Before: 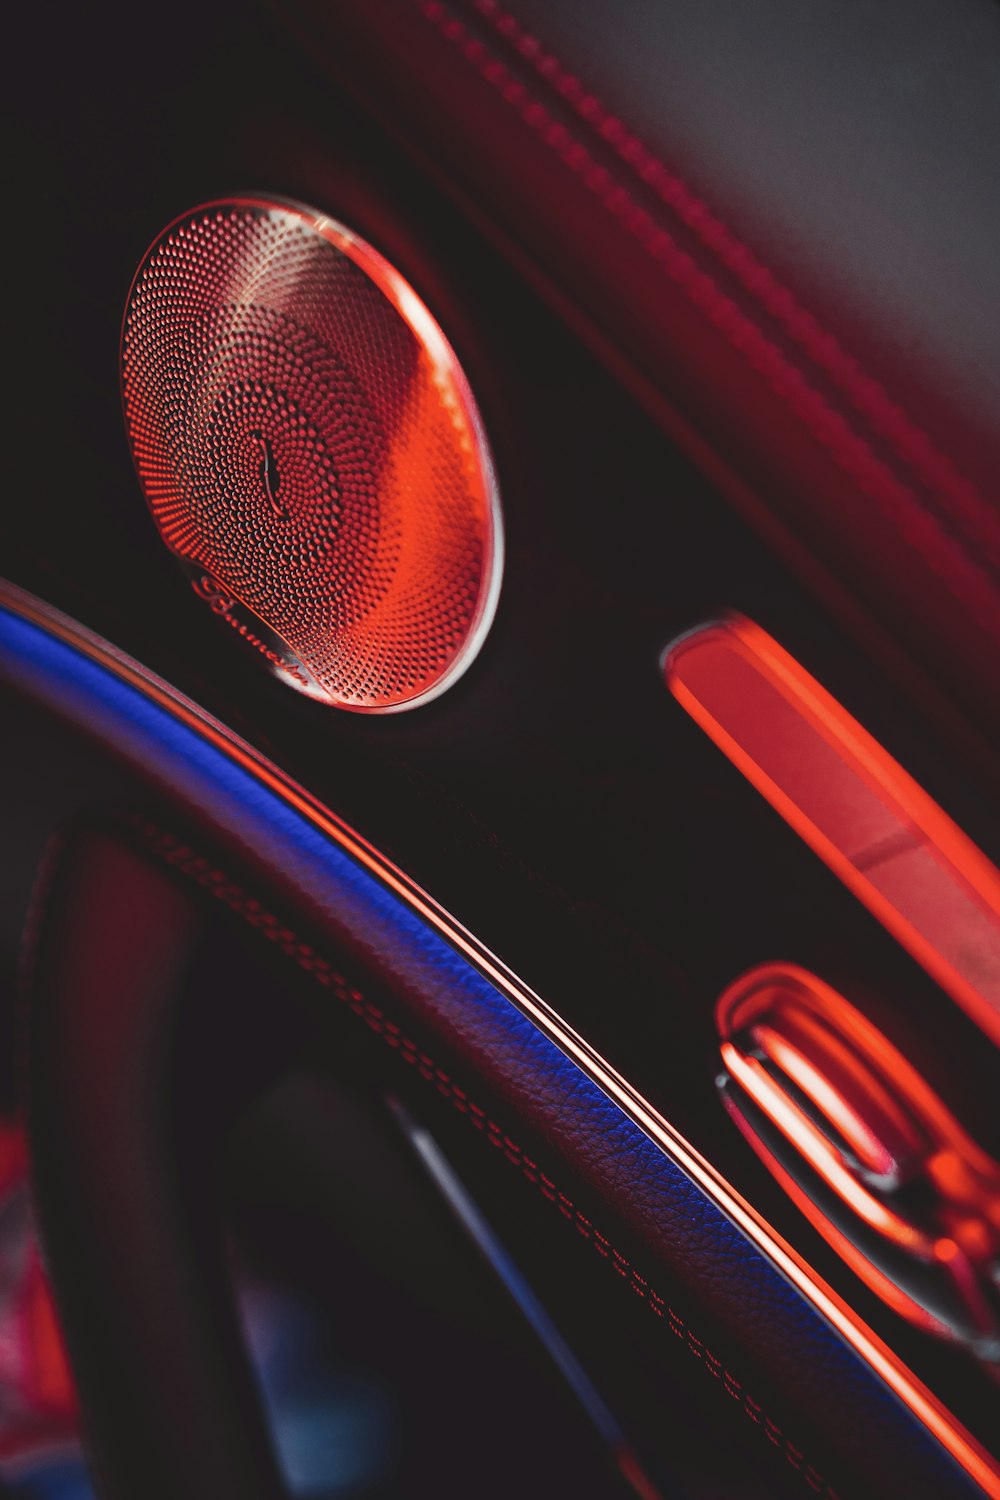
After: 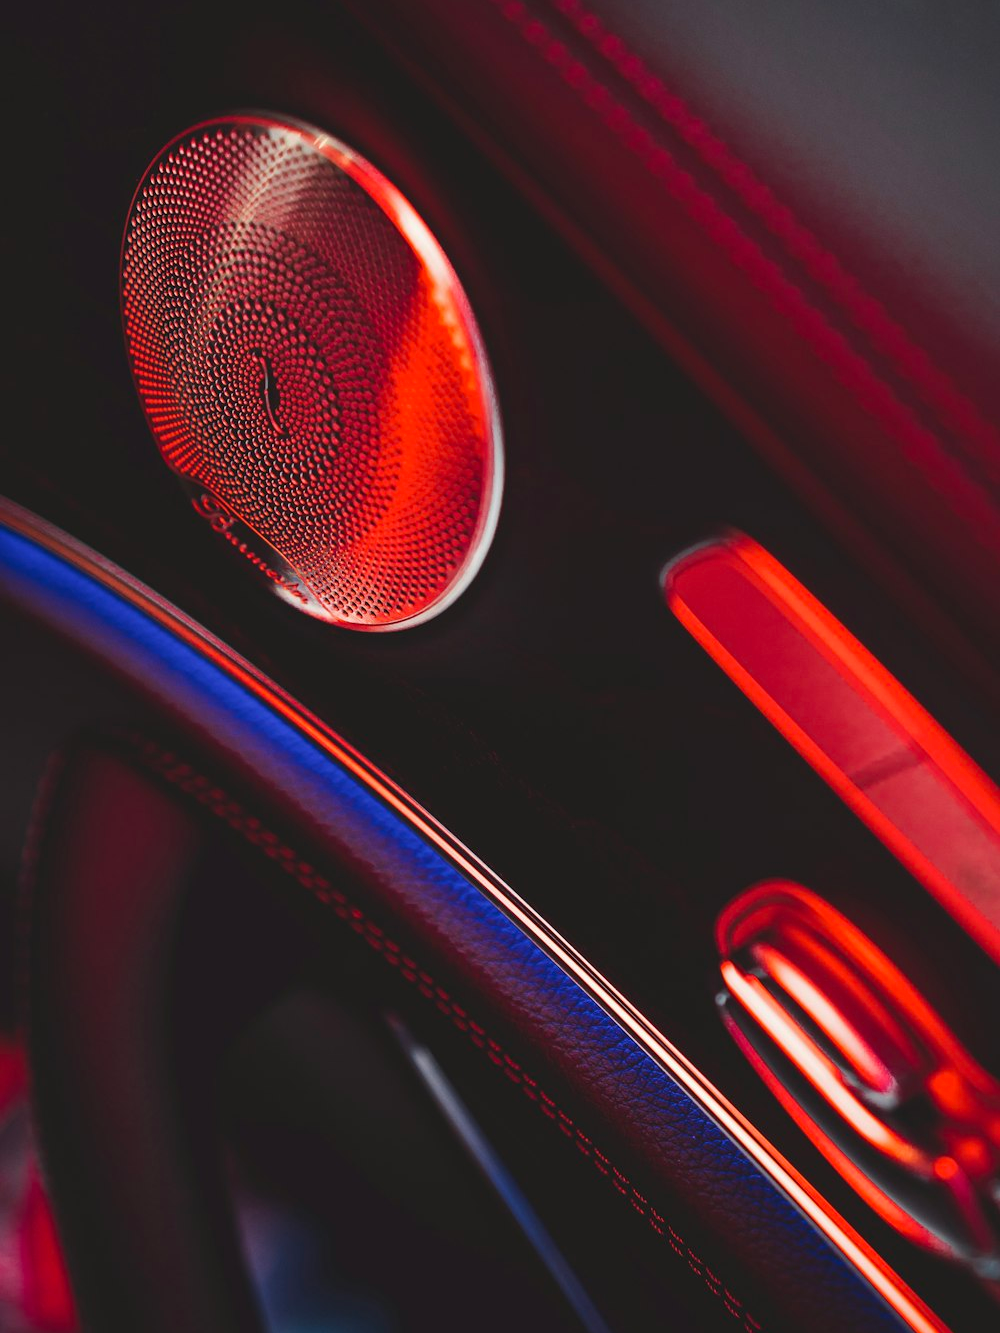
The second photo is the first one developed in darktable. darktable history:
crop and rotate: top 5.479%, bottom 5.644%
